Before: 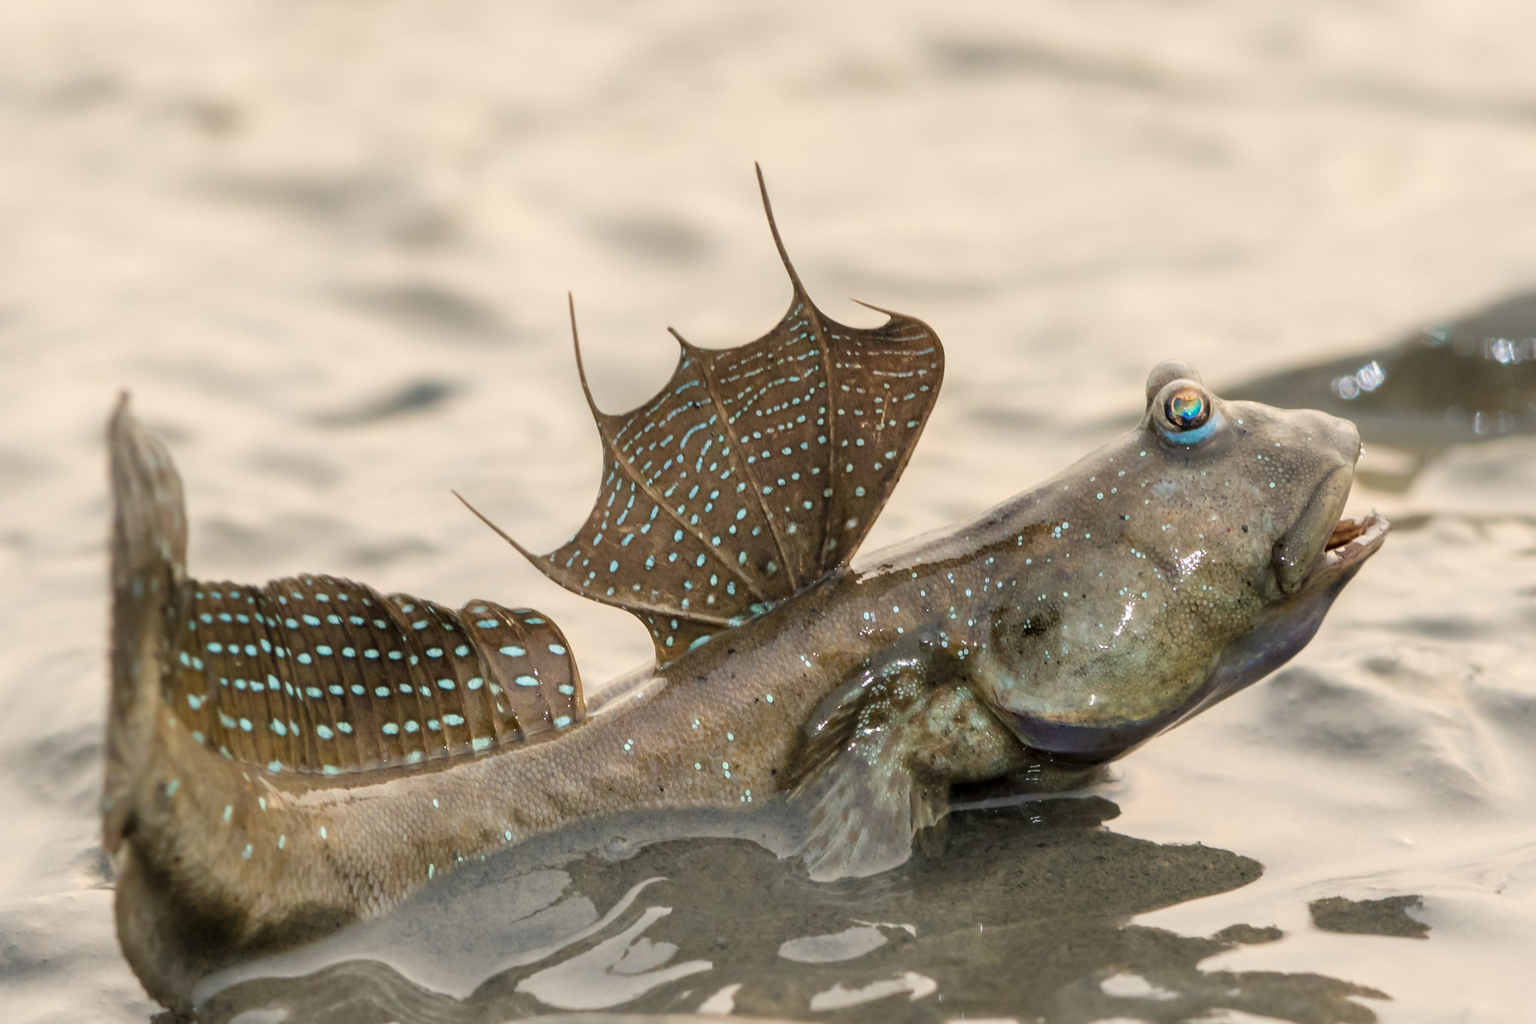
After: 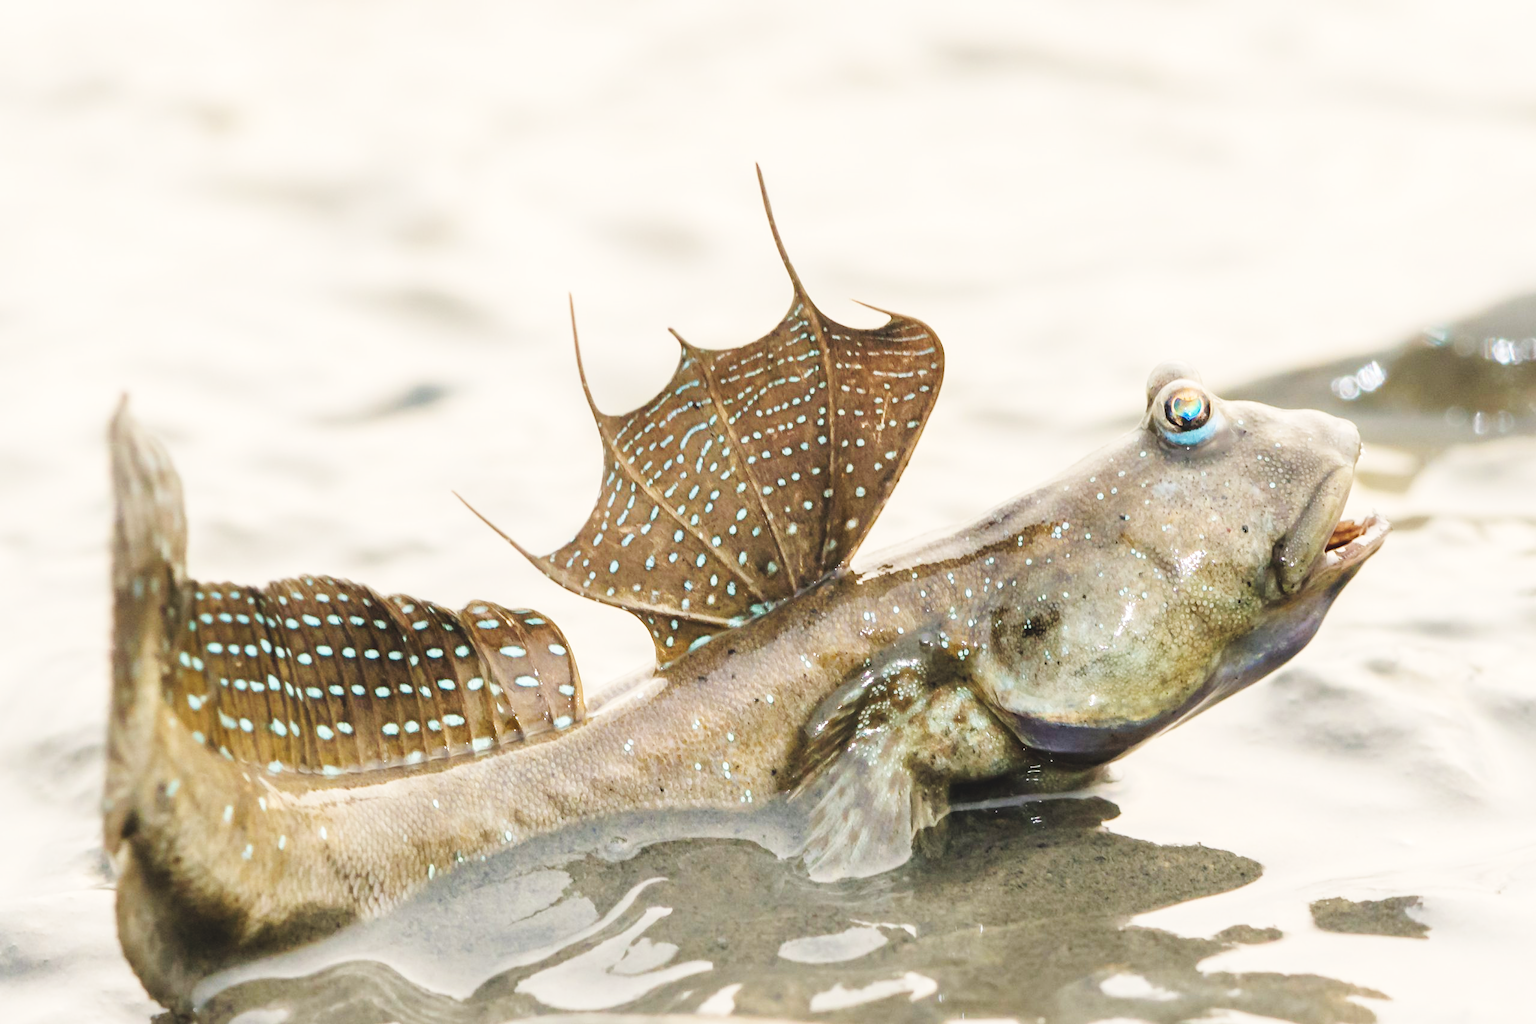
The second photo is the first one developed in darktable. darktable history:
white balance: red 1, blue 1
exposure: black level correction -0.014, exposure -0.193 EV, compensate highlight preservation false
base curve: curves: ch0 [(0, 0.003) (0.001, 0.002) (0.006, 0.004) (0.02, 0.022) (0.048, 0.086) (0.094, 0.234) (0.162, 0.431) (0.258, 0.629) (0.385, 0.8) (0.548, 0.918) (0.751, 0.988) (1, 1)], preserve colors none
